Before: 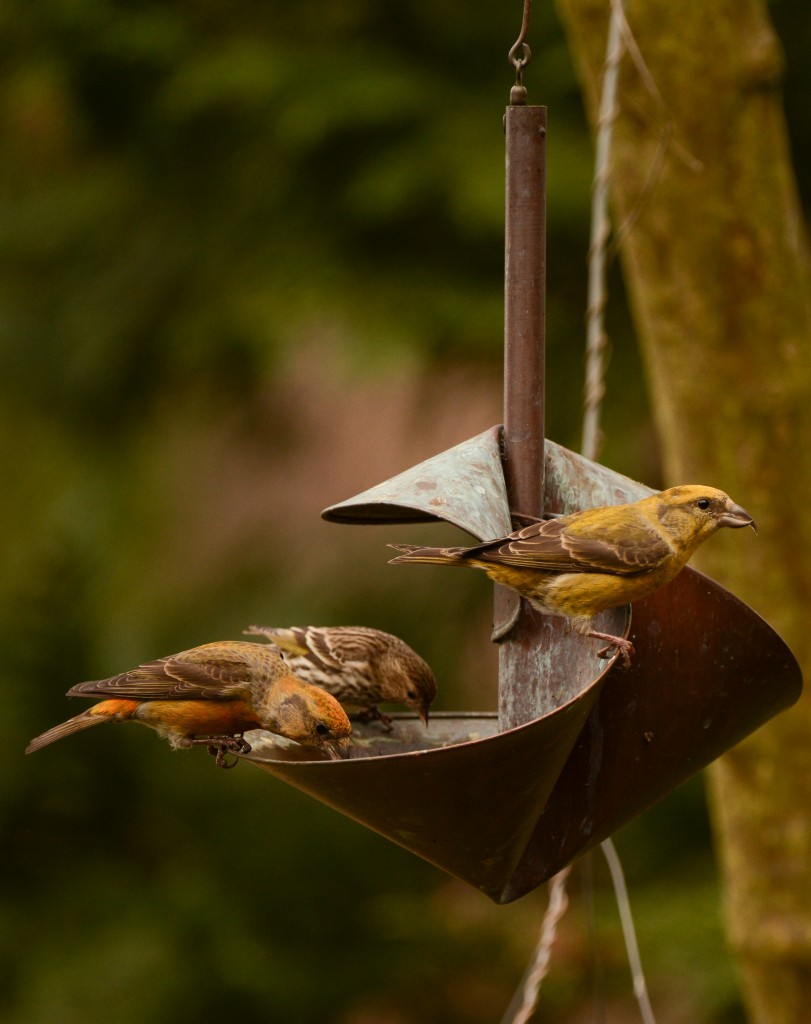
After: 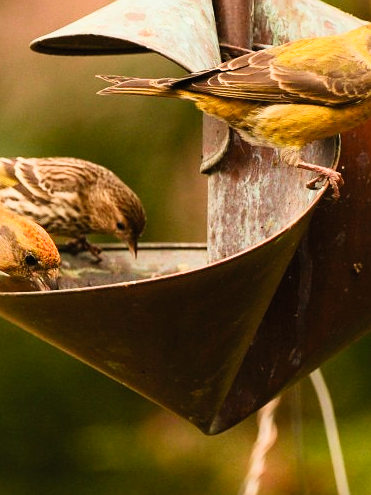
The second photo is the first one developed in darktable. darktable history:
contrast brightness saturation: contrast 0.2, brightness 0.16, saturation 0.22
filmic rgb: white relative exposure 3.9 EV, hardness 4.26
crop: left 35.976%, top 45.819%, right 18.162%, bottom 5.807%
sharpen: radius 1
velvia: strength 17%
exposure: black level correction -0.001, exposure 0.9 EV, compensate exposure bias true, compensate highlight preservation false
